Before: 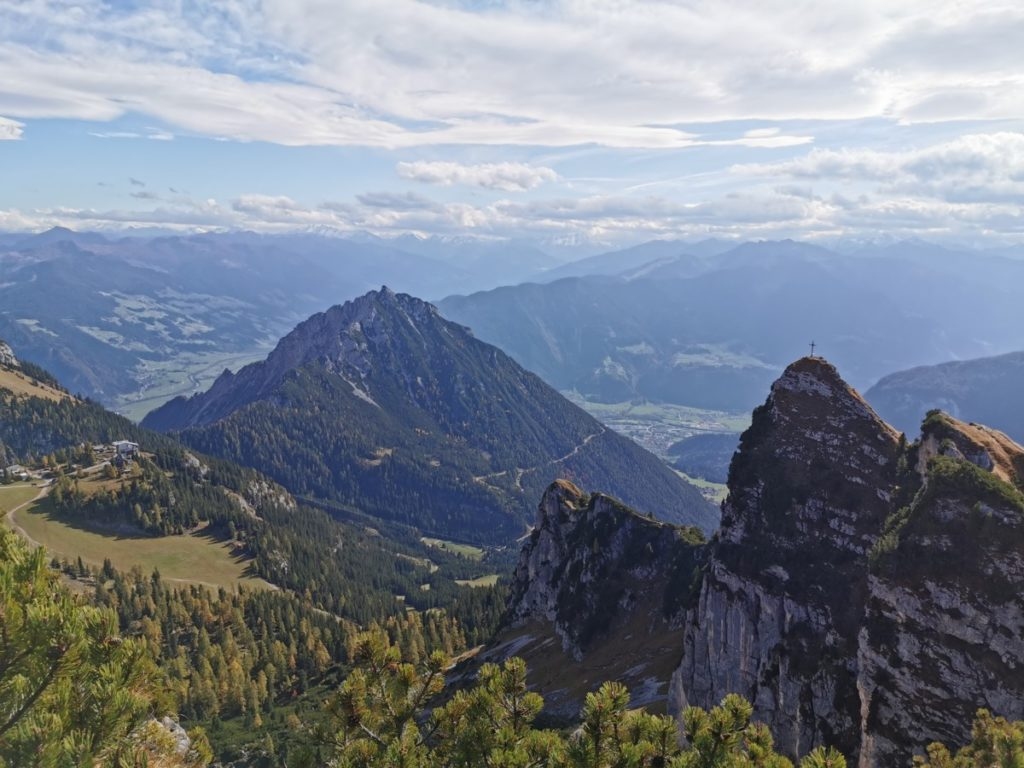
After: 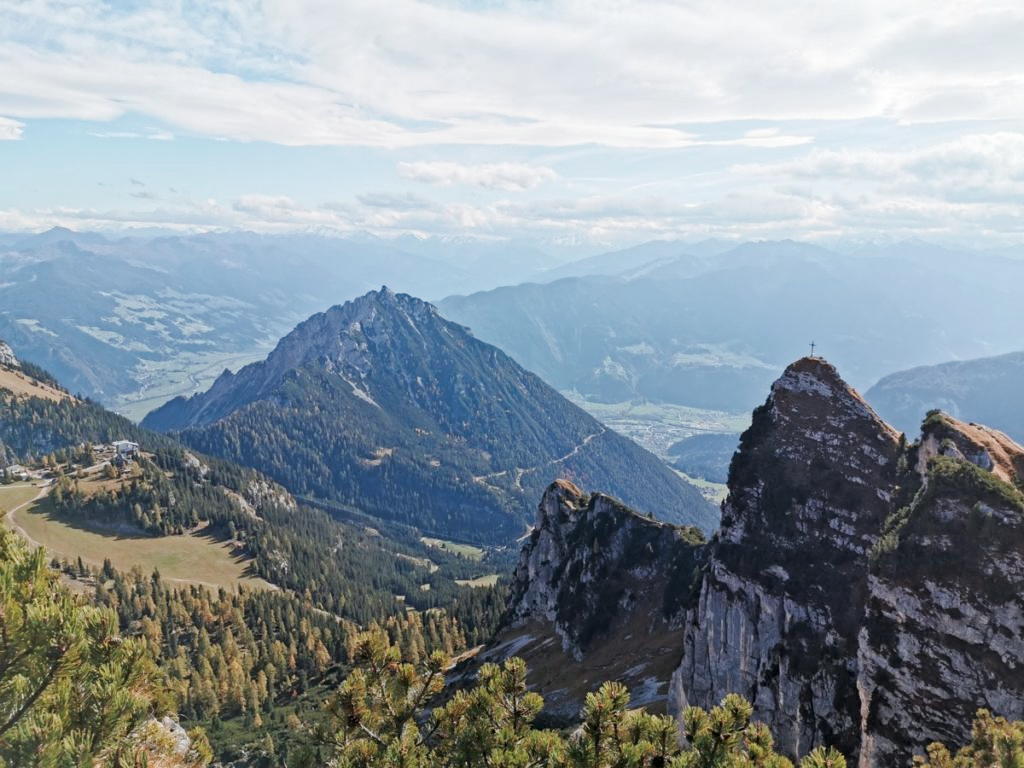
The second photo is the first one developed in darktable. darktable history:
tone curve: curves: ch0 [(0, 0) (0.003, 0.003) (0.011, 0.014) (0.025, 0.031) (0.044, 0.055) (0.069, 0.086) (0.1, 0.124) (0.136, 0.168) (0.177, 0.22) (0.224, 0.278) (0.277, 0.344) (0.335, 0.426) (0.399, 0.515) (0.468, 0.597) (0.543, 0.672) (0.623, 0.746) (0.709, 0.815) (0.801, 0.881) (0.898, 0.939) (1, 1)], preserve colors none
color look up table: target L [61.78, 42.8, 31.91, 100, 80.69, 61.46, 57.56, 50.79, 42.93, 44.91, 37.06, 26.64, 71.04, 58.9, 50.92, 49, 35.24, 25.32, 23.83, 8.1, 62.04, 47.07, 42.45, 26.98, 0 ×25], target a [-14.55, -28.26, -6.985, -0.001, 0.155, 20.01, 18.49, 34.58, -0.215, 42.44, 42.16, 12.09, -0.905, -0.454, 3.547, 41.11, -0.814, 18.34, 2.397, -0.042, -27.69, -25.74, -6.425, -0.549, 0 ×25], target b [43.59, 21.98, 15.91, 0.014, 0.748, 50.62, 12.64, 38.85, 0.069, 14.53, 21.59, 12.8, 0.042, -0.648, -18.36, -9.378, -32.7, -11.09, -32.78, 0.011, -4.415, -21.5, -19.85, -0.466, 0 ×25], num patches 24
